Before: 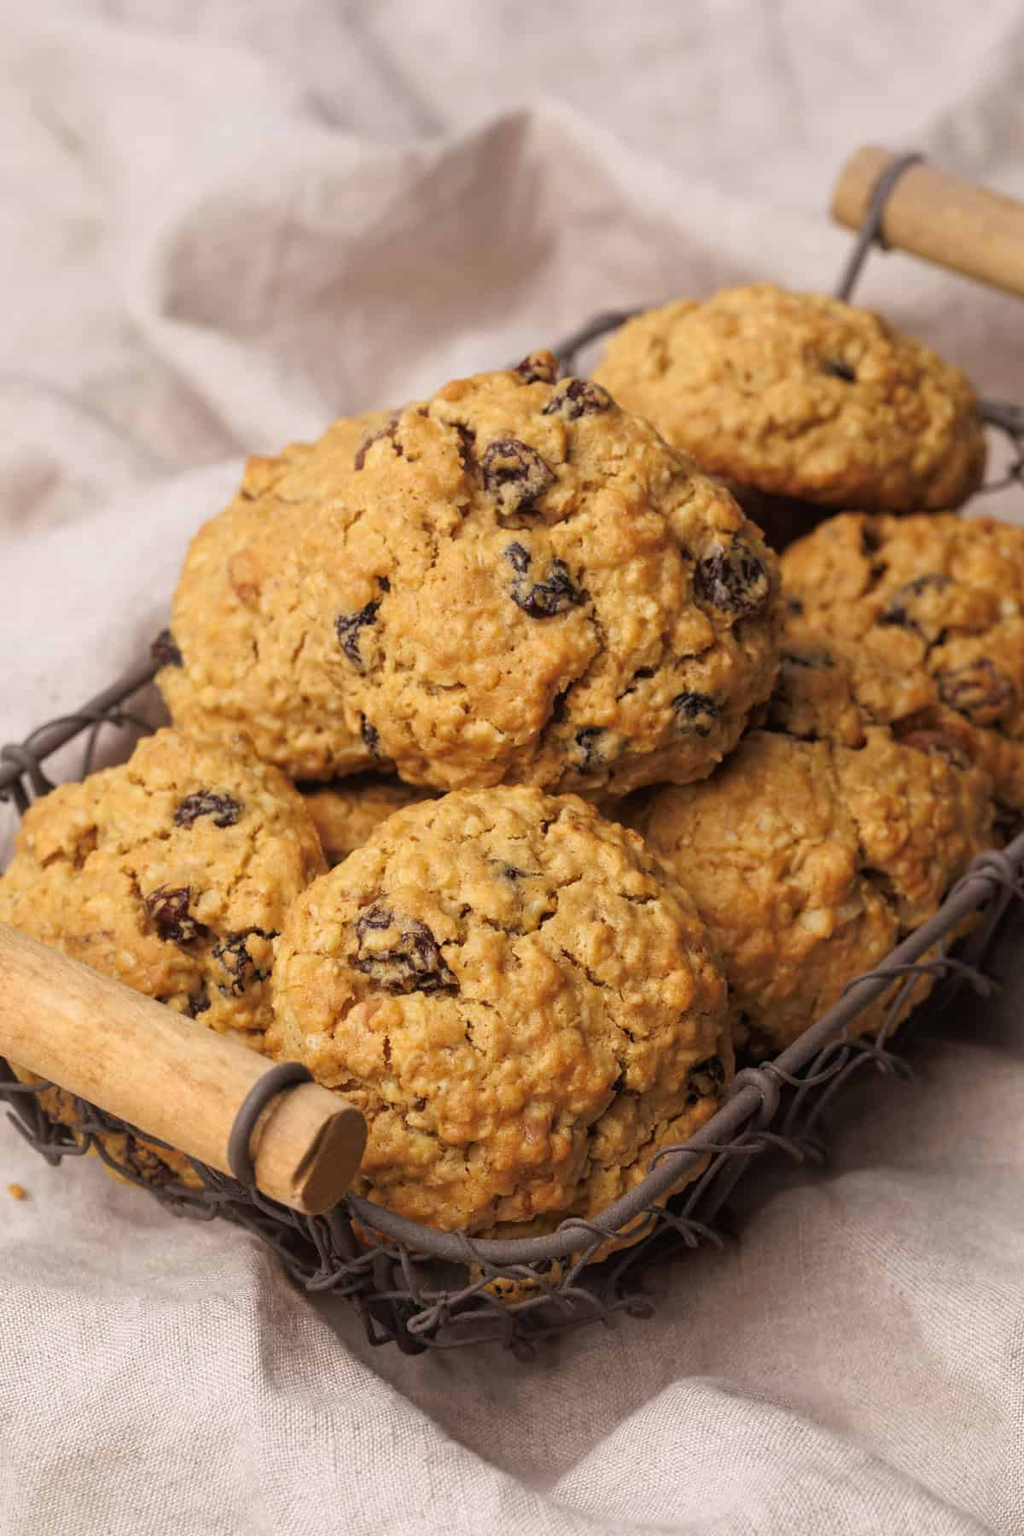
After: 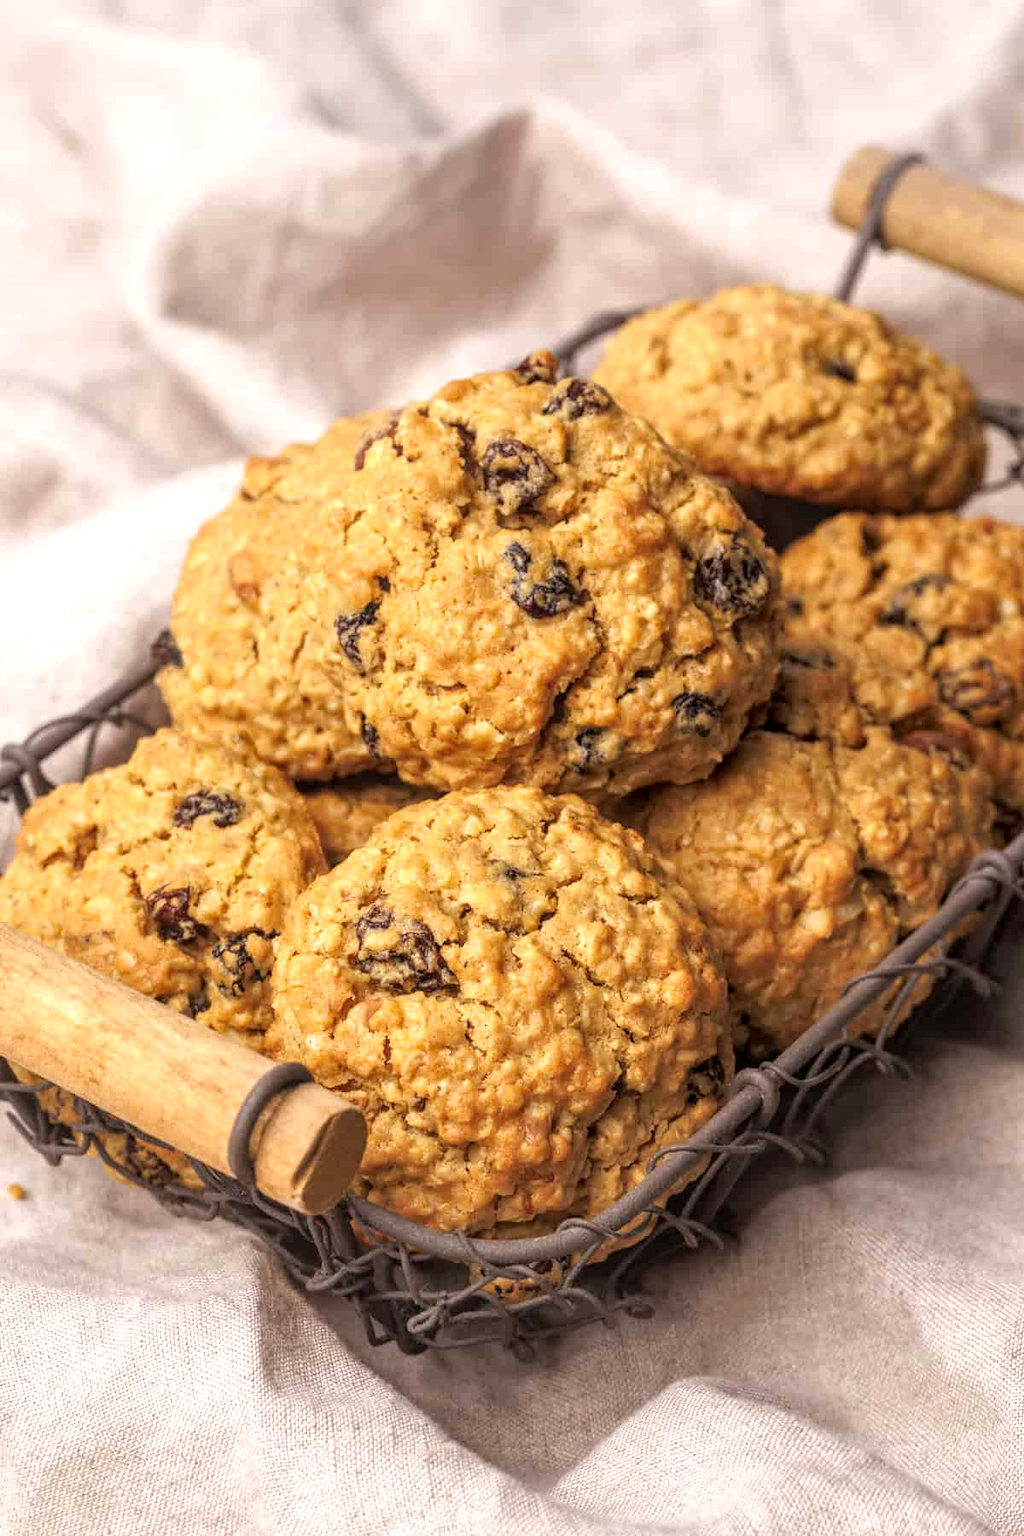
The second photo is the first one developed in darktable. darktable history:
local contrast: highlights 0%, shadows 0%, detail 133%
exposure: black level correction 0.001, exposure 0.5 EV, compensate exposure bias true, compensate highlight preservation false
